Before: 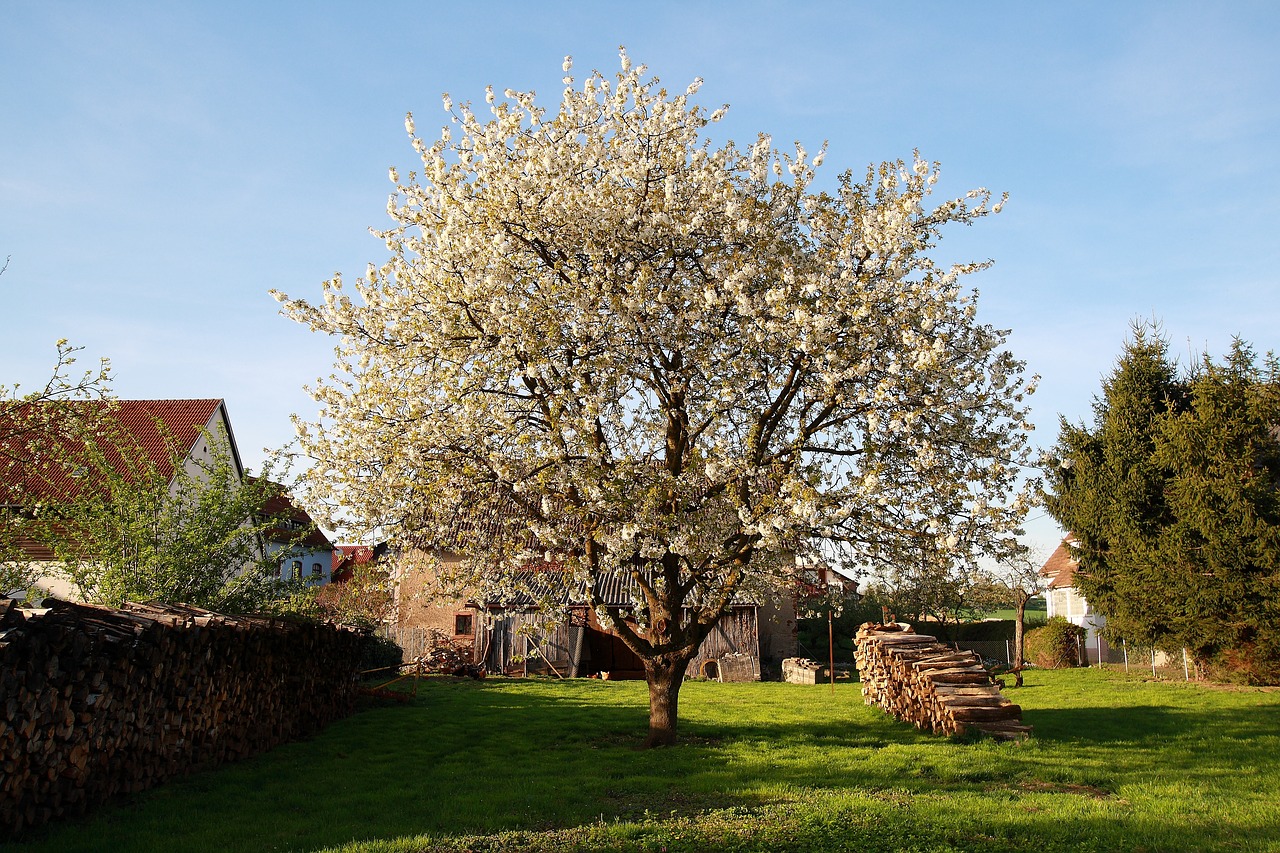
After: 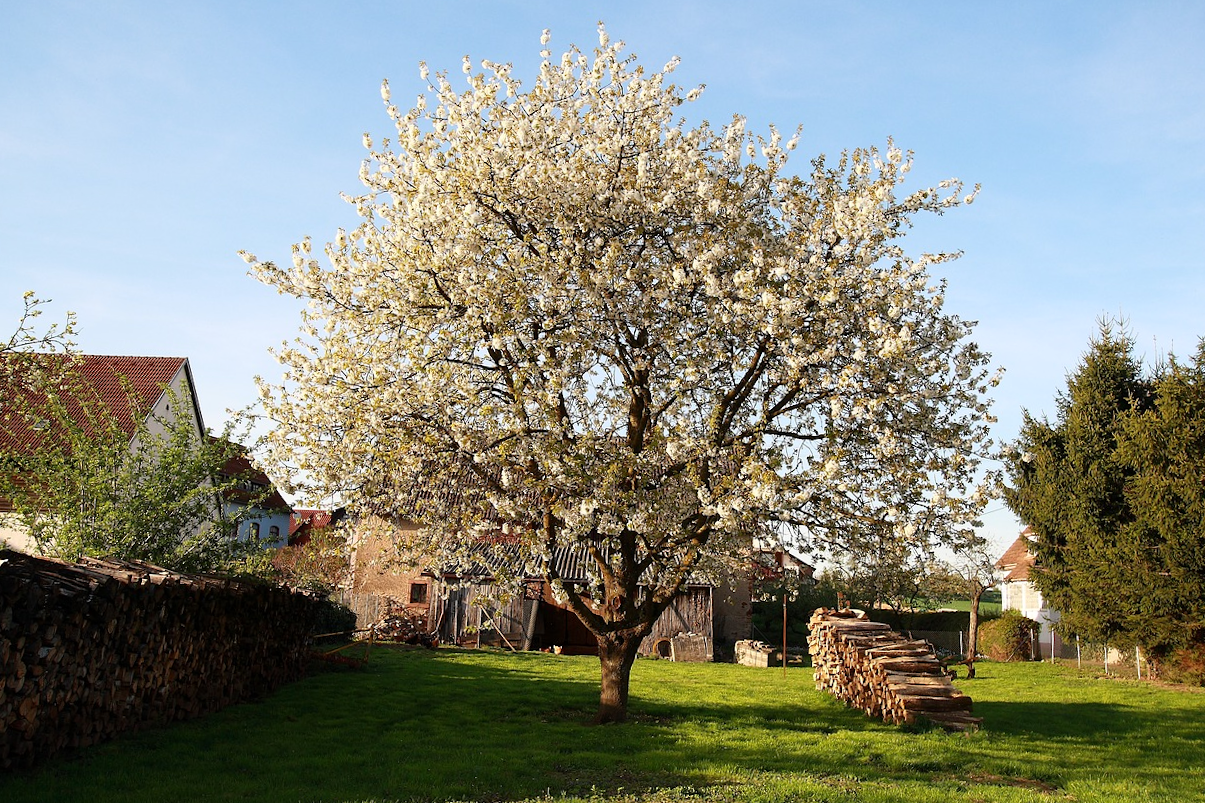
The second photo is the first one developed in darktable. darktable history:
crop and rotate: angle -2.38°
shadows and highlights: shadows 0, highlights 40
